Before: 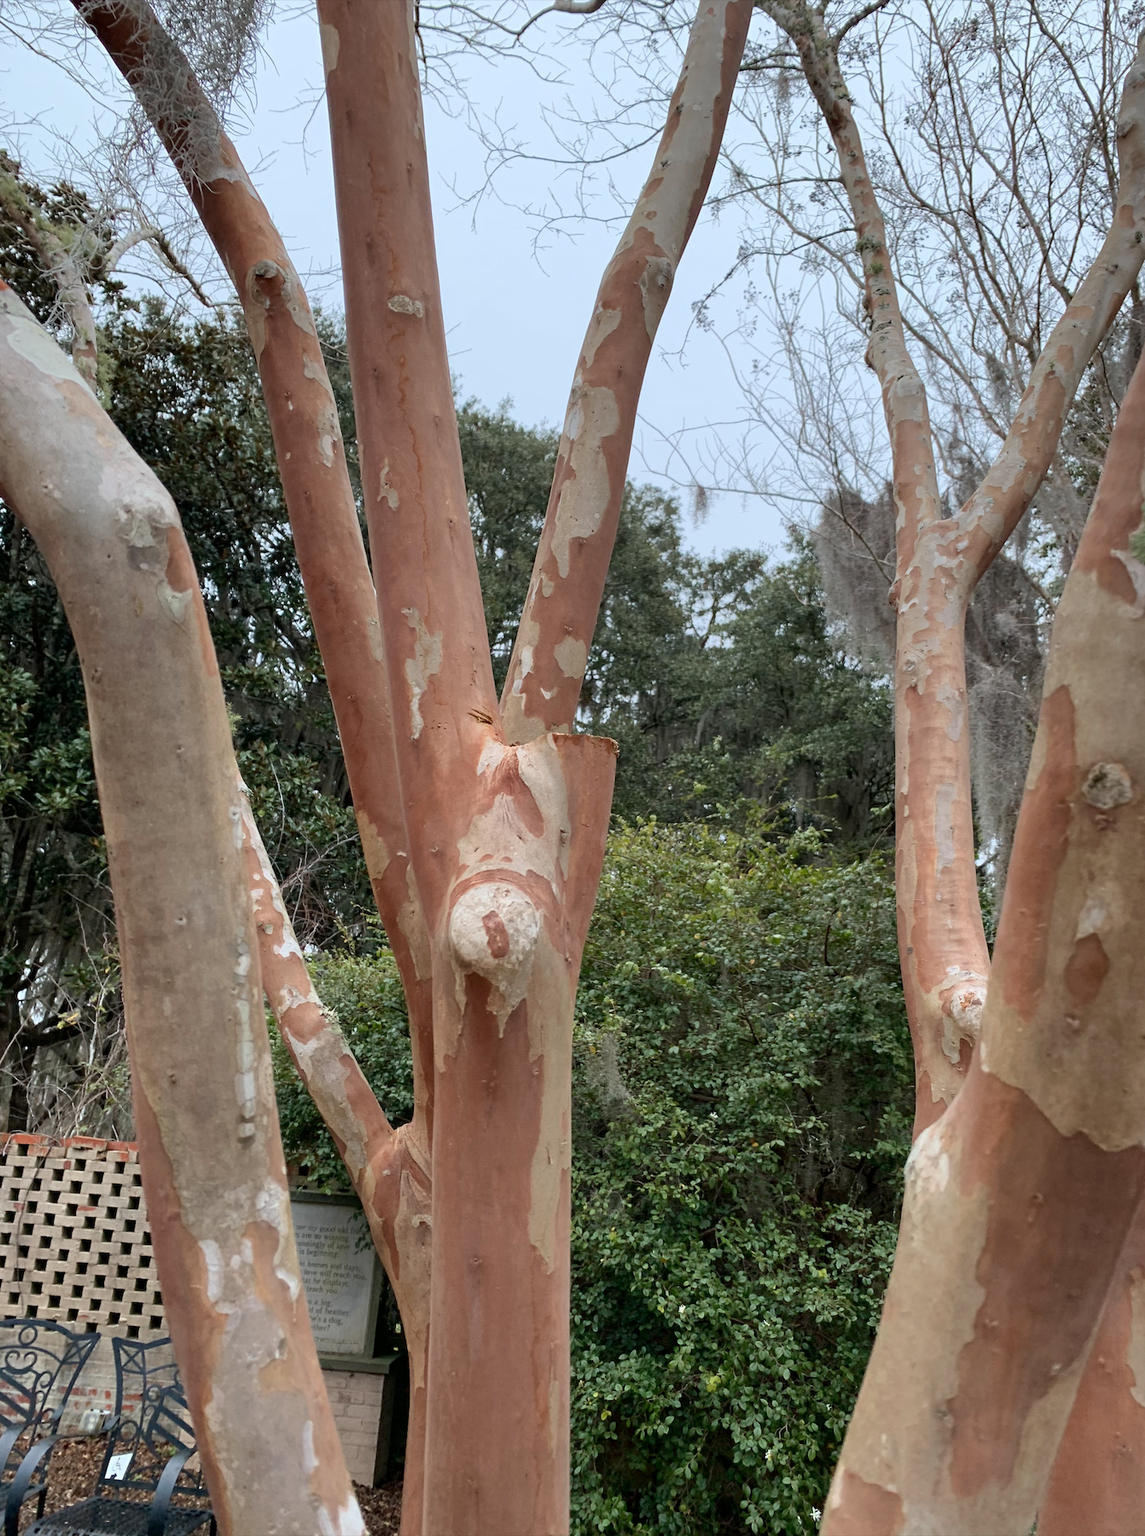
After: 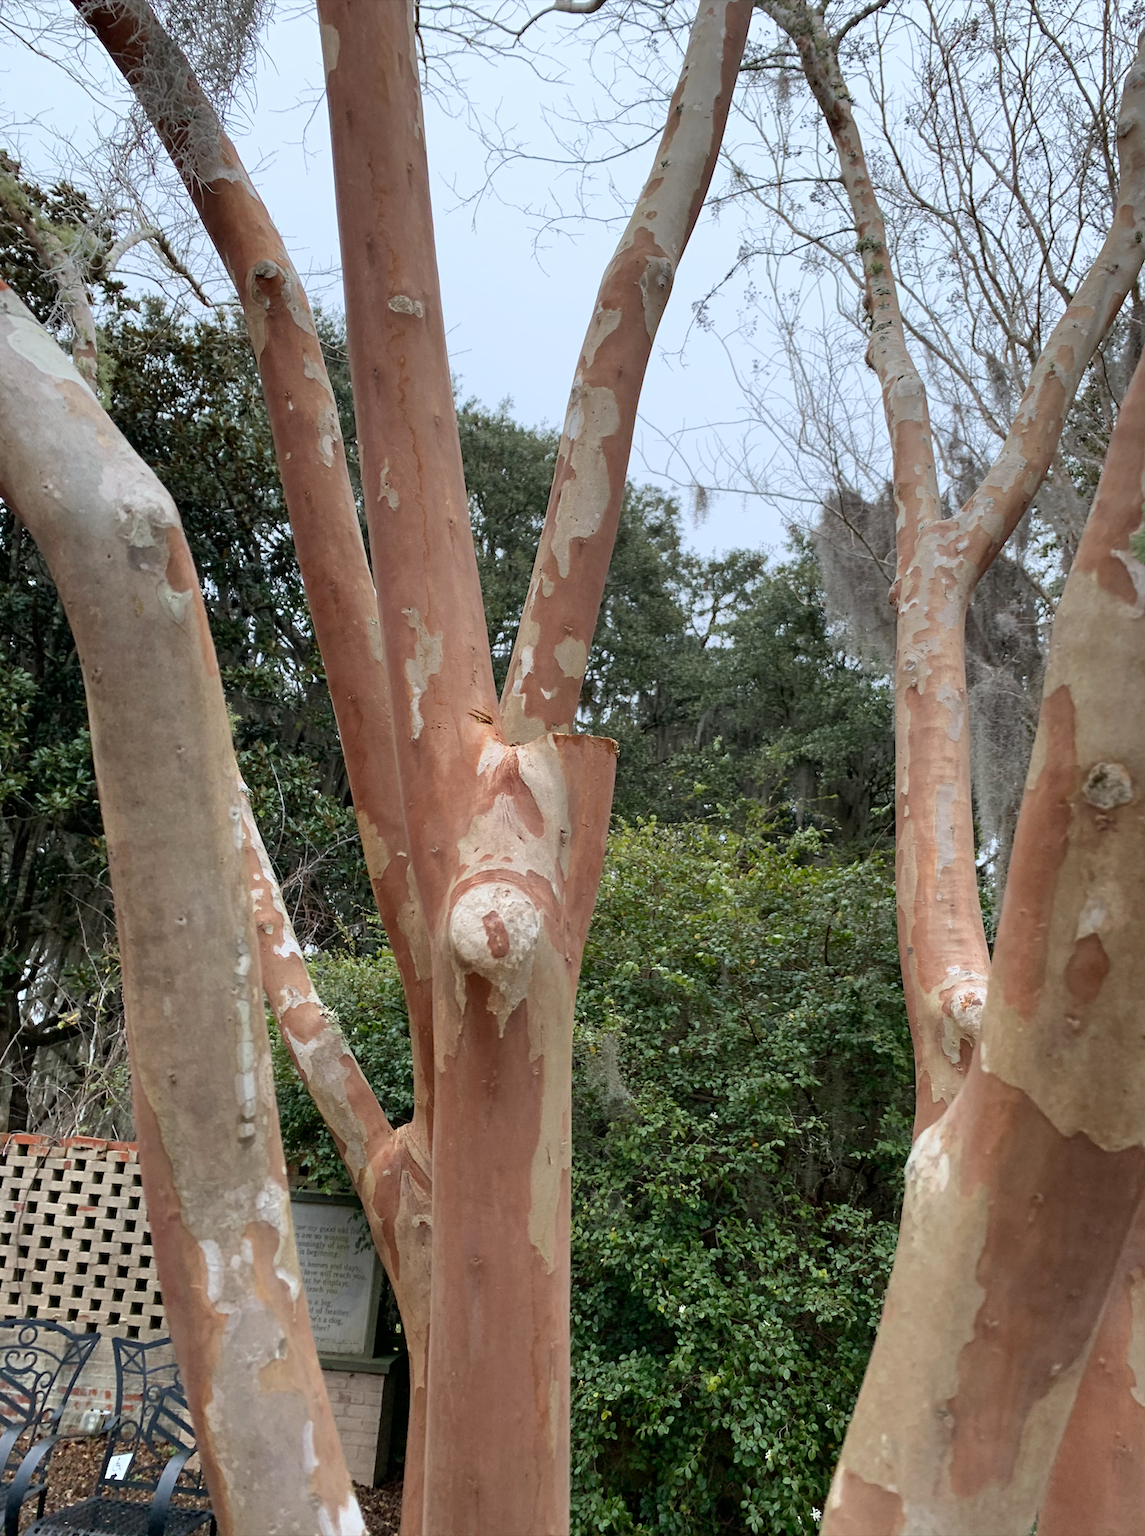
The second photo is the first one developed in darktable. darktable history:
color correction: highlights a* 0.003, highlights b* -0.283
shadows and highlights: shadows 0, highlights 40
